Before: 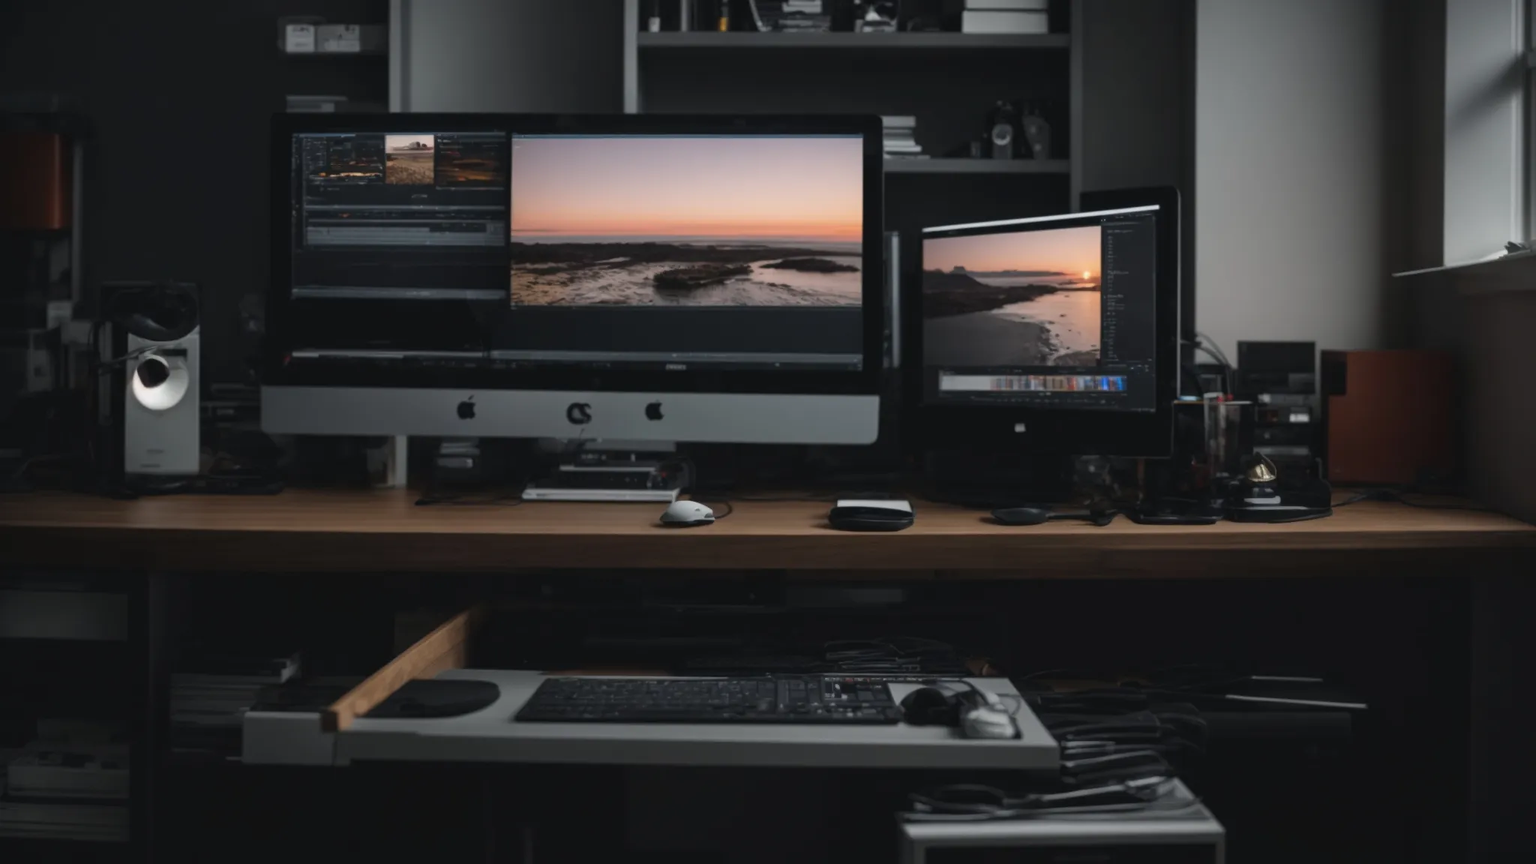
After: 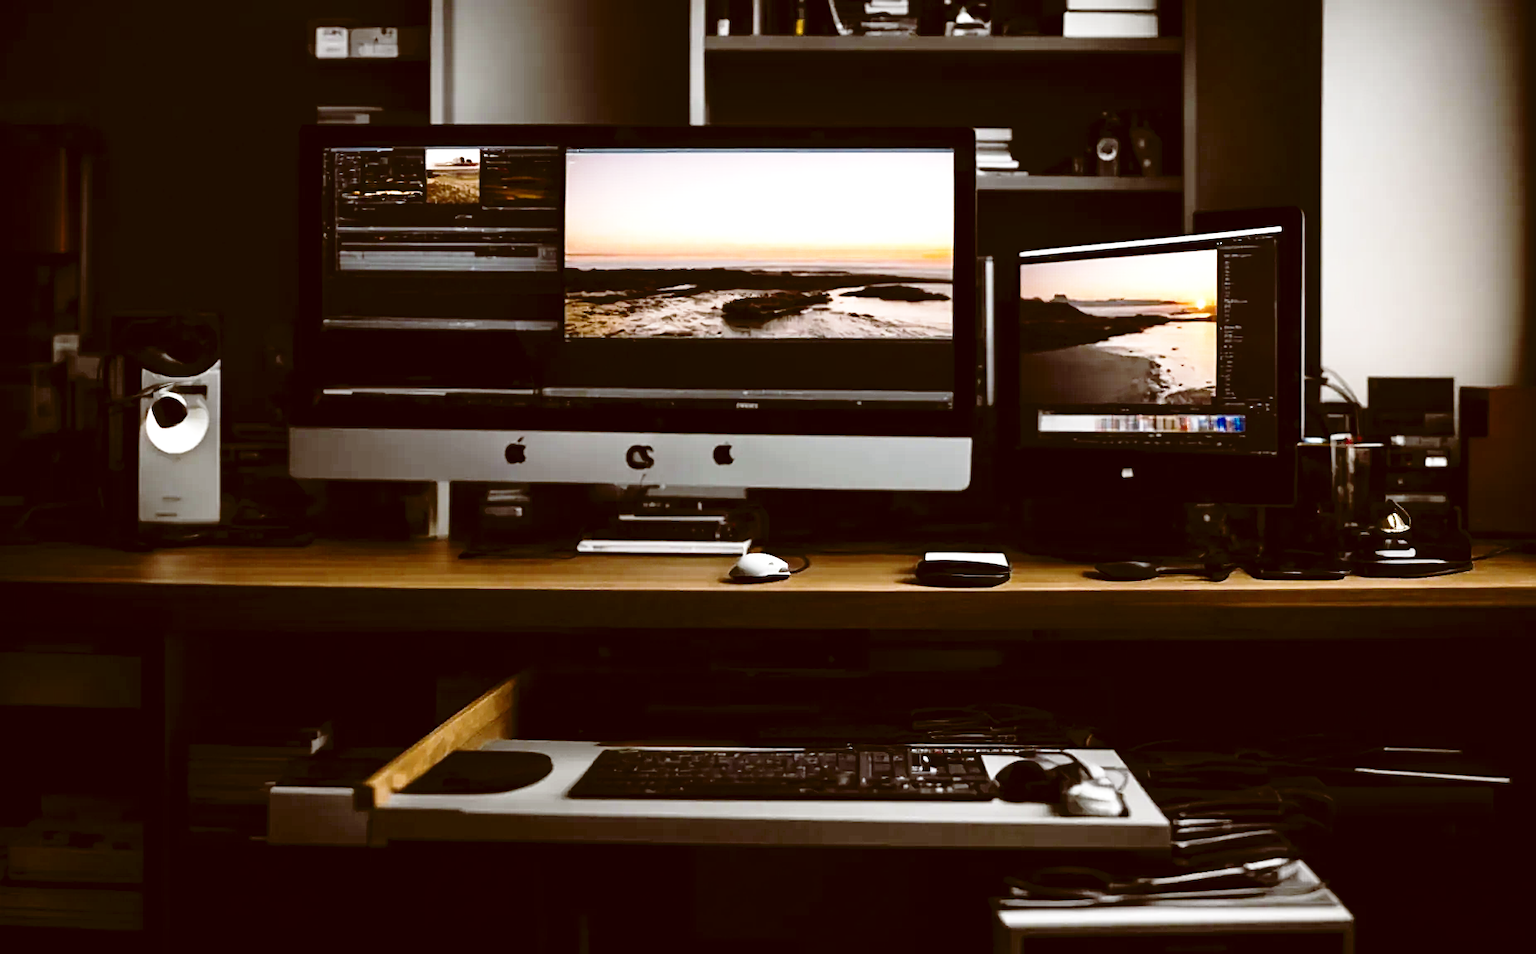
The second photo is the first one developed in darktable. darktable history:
exposure: exposure 0.607 EV, compensate exposure bias true, compensate highlight preservation false
contrast brightness saturation: contrast 0.069, brightness -0.141, saturation 0.111
crop: right 9.48%, bottom 0.017%
velvia: strength 16.57%
base curve: curves: ch0 [(0, 0) (0.032, 0.037) (0.105, 0.228) (0.435, 0.76) (0.856, 0.983) (1, 1)], preserve colors none
color correction: highlights b* -0.007, saturation 0.571
sharpen: radius 1.974
color balance rgb: shadows lift › chroma 2.055%, shadows lift › hue 186.84°, global offset › chroma 0.392%, global offset › hue 35.23°, perceptual saturation grading › global saturation 35.718%, perceptual brilliance grading › global brilliance 19.37%, global vibrance 9.272%, contrast 14.725%, saturation formula JzAzBz (2021)
